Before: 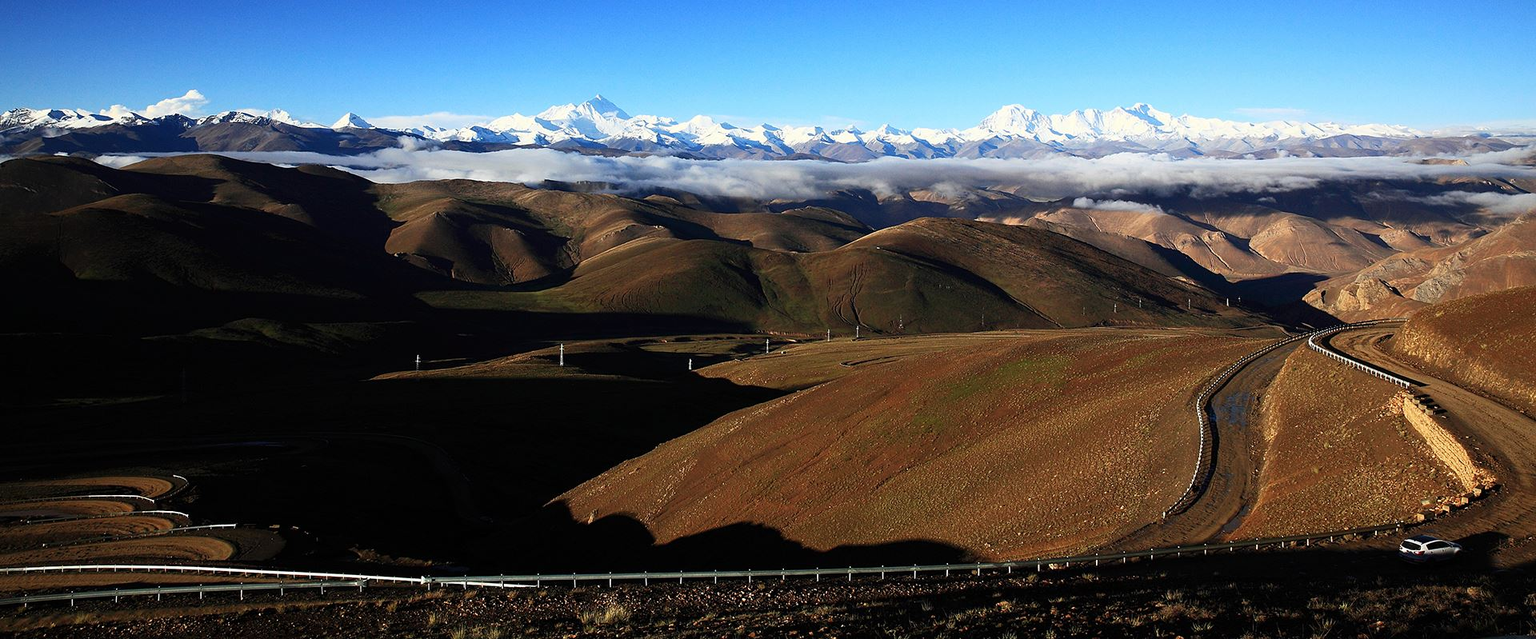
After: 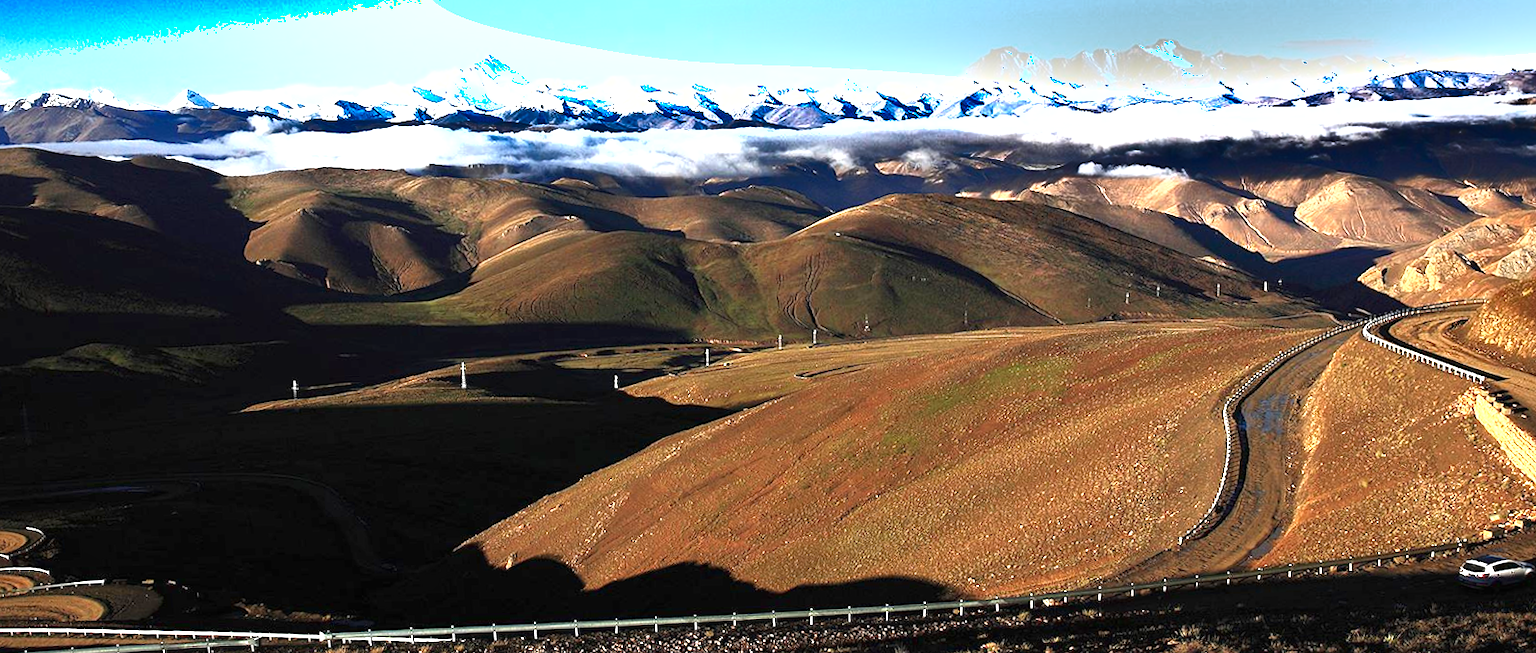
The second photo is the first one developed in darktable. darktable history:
rotate and perspective: rotation 0.074°, lens shift (vertical) 0.096, lens shift (horizontal) -0.041, crop left 0.043, crop right 0.952, crop top 0.024, crop bottom 0.979
crop and rotate: angle 1.96°, left 5.673%, top 5.673%
shadows and highlights: shadows 20.91, highlights -82.73, soften with gaussian
exposure: black level correction 0, exposure 0.7 EV, compensate exposure bias true, compensate highlight preservation false
